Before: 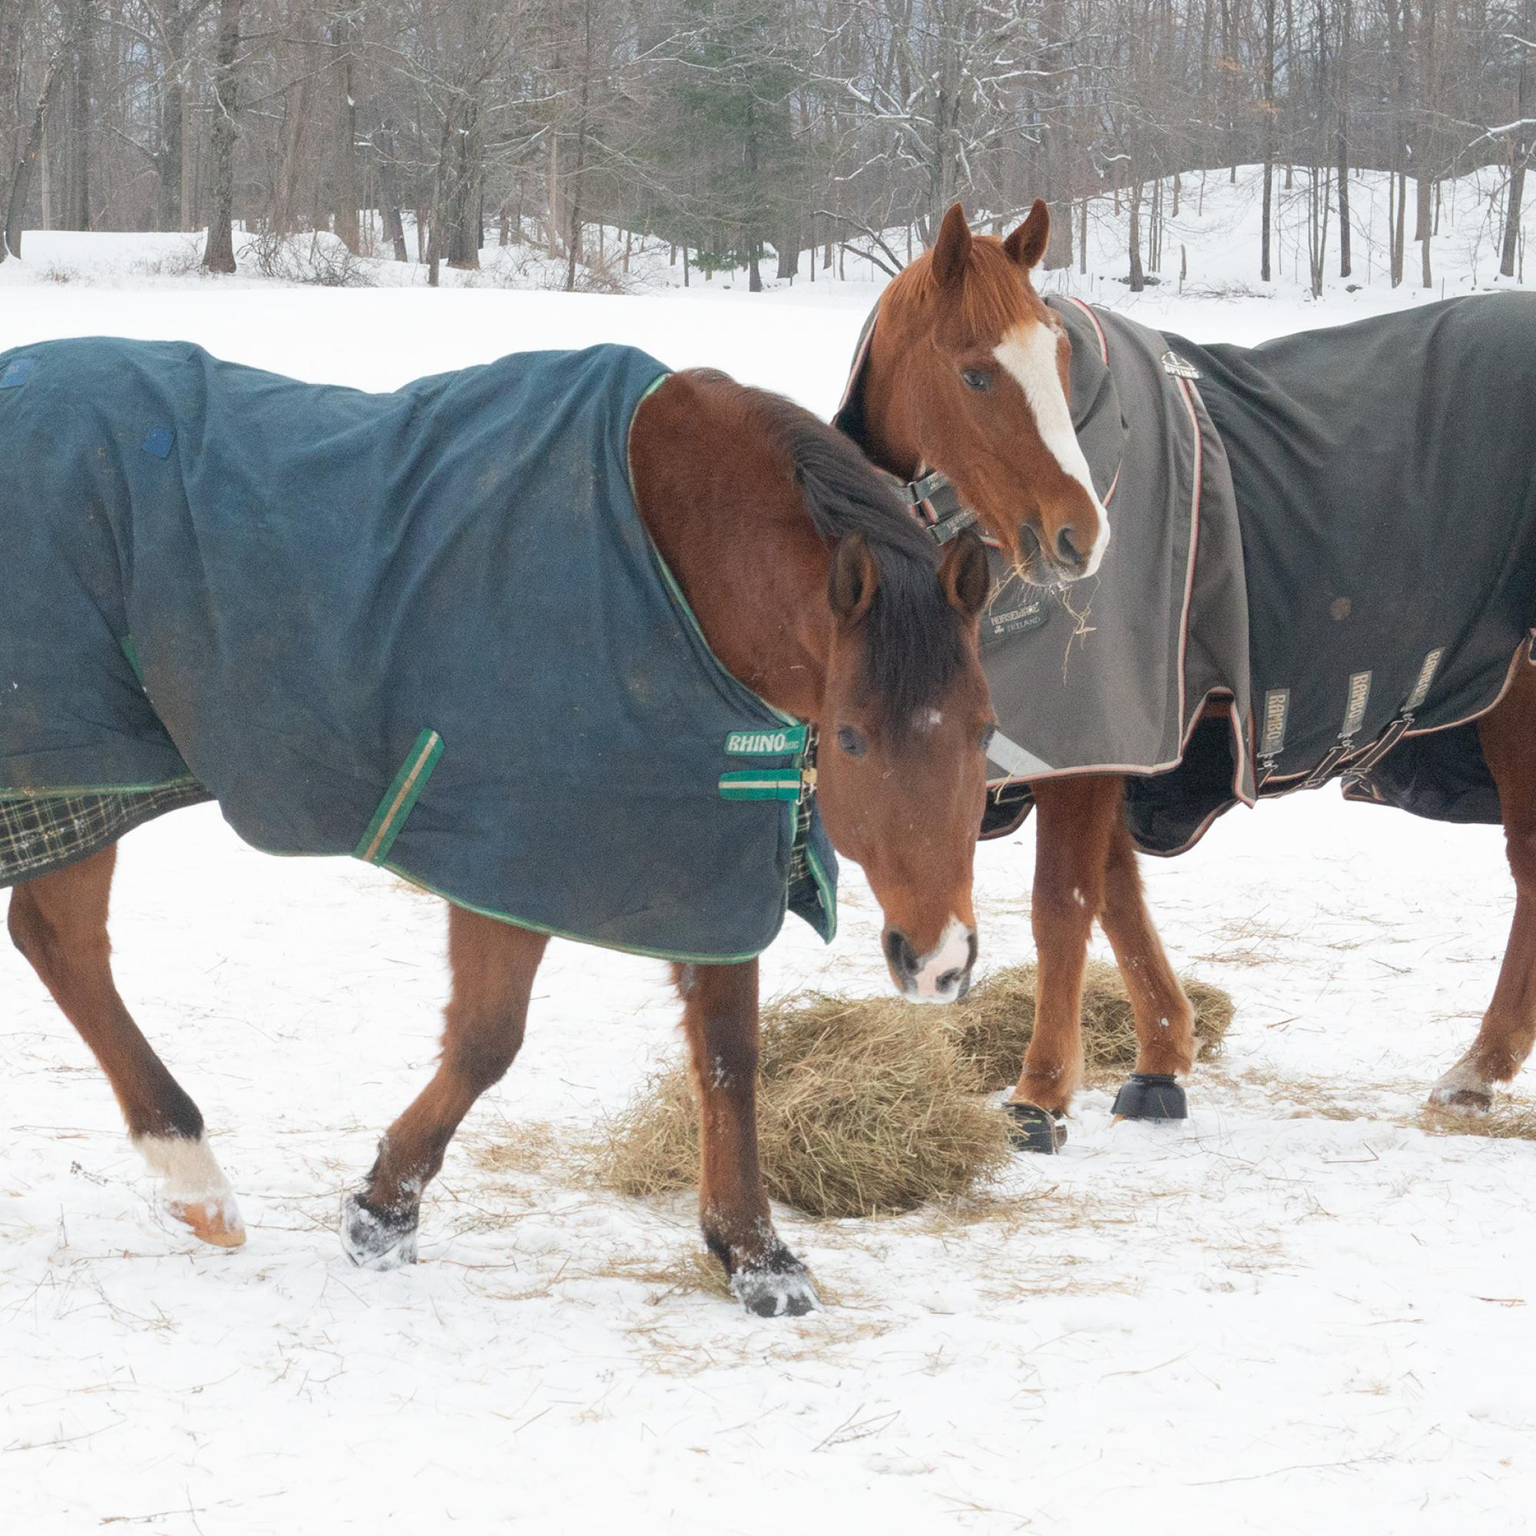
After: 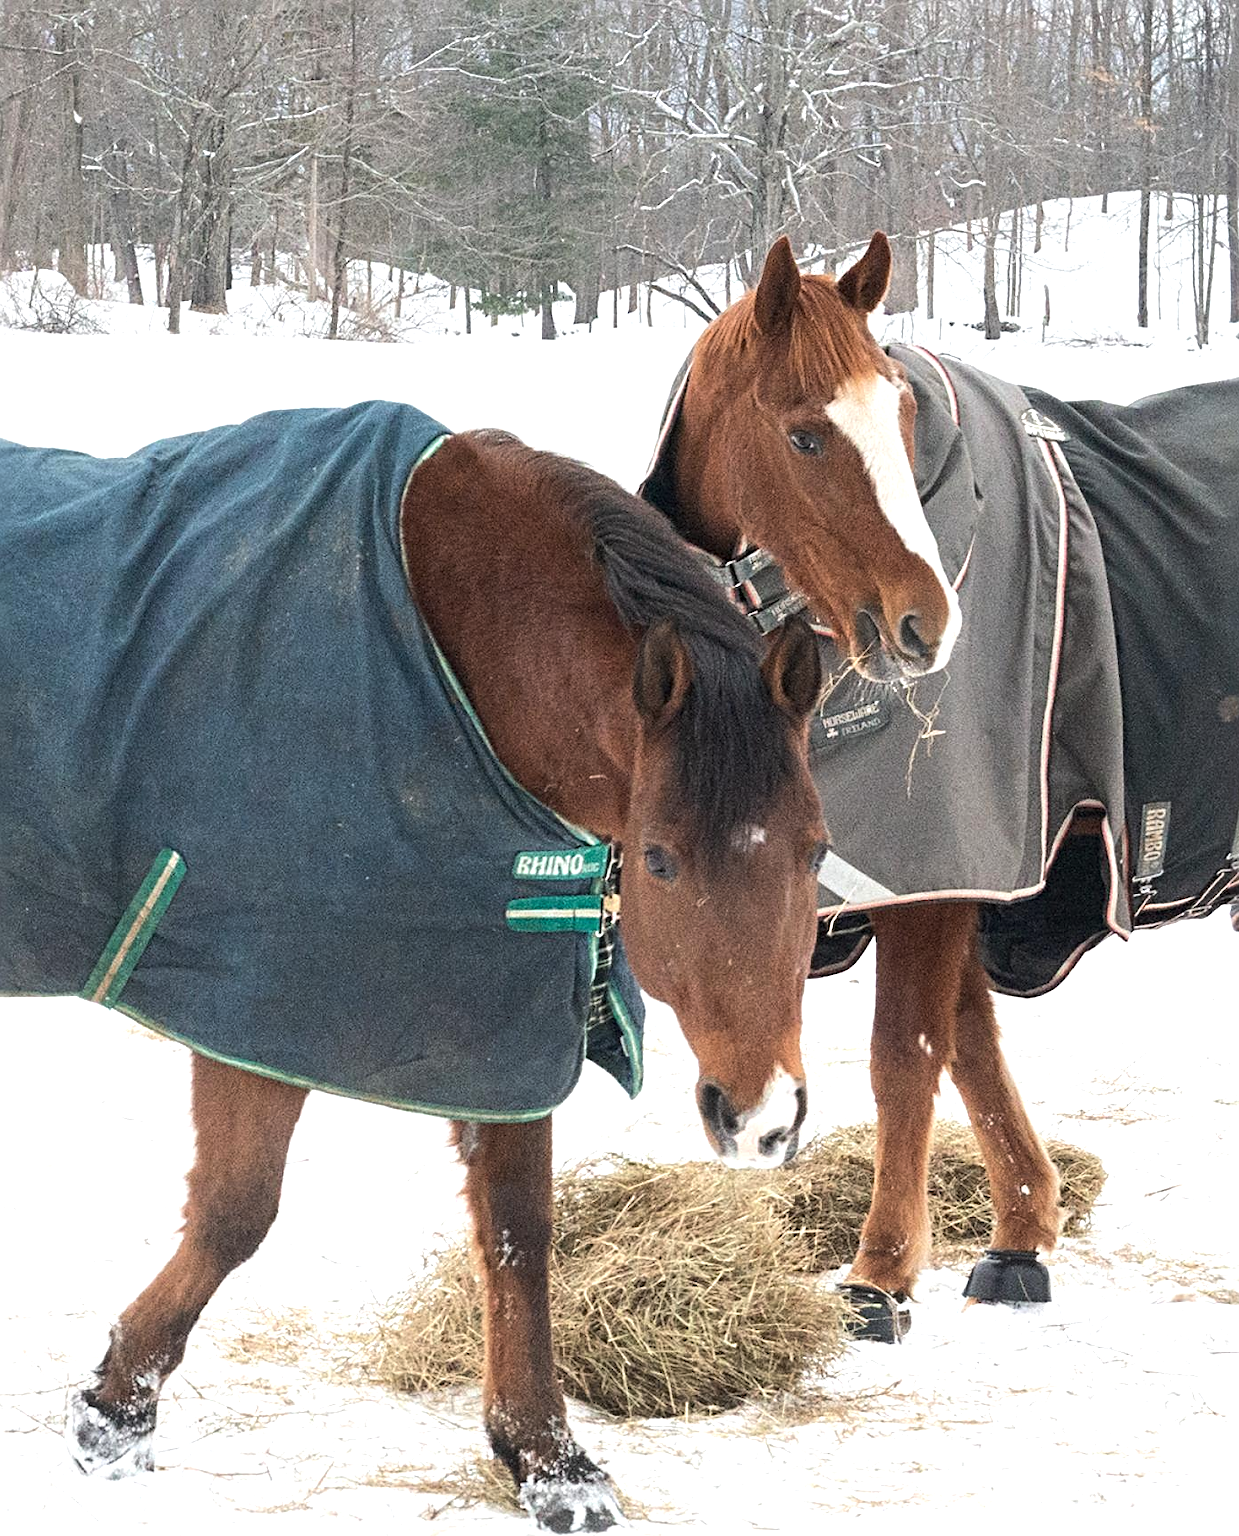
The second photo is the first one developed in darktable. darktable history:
tone equalizer: -8 EV -0.743 EV, -7 EV -0.705 EV, -6 EV -0.565 EV, -5 EV -0.392 EV, -3 EV 0.386 EV, -2 EV 0.6 EV, -1 EV 0.692 EV, +0 EV 0.776 EV, edges refinement/feathering 500, mask exposure compensation -1.57 EV, preserve details no
crop: left 18.512%, right 12.152%, bottom 14.056%
sharpen: radius 3.957
